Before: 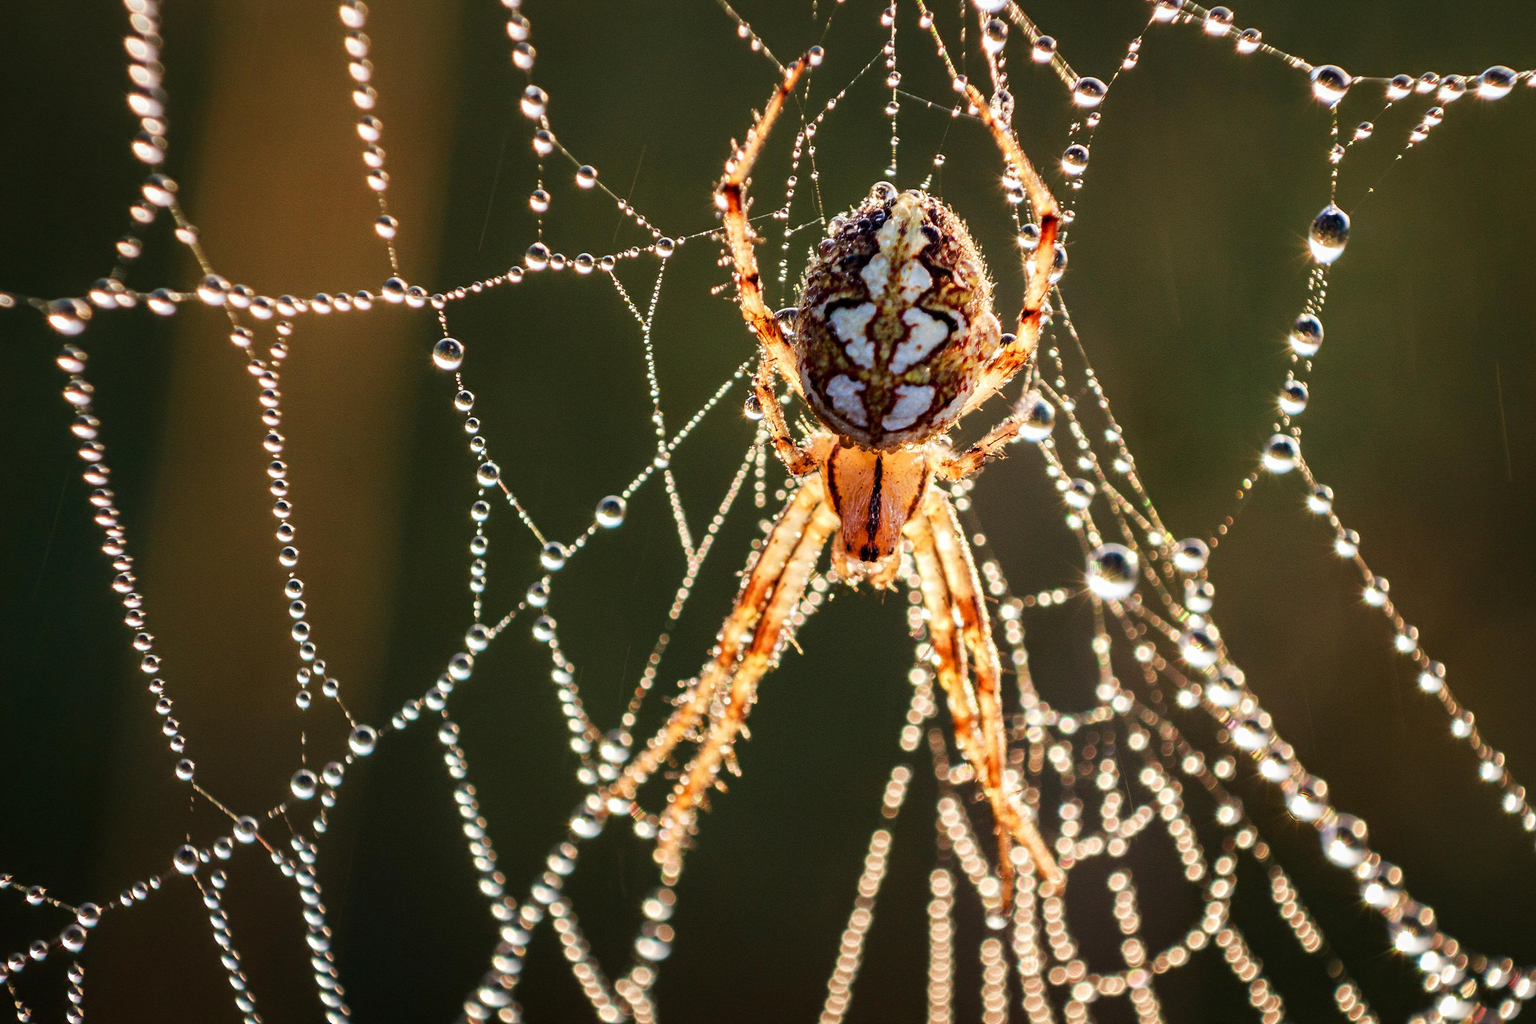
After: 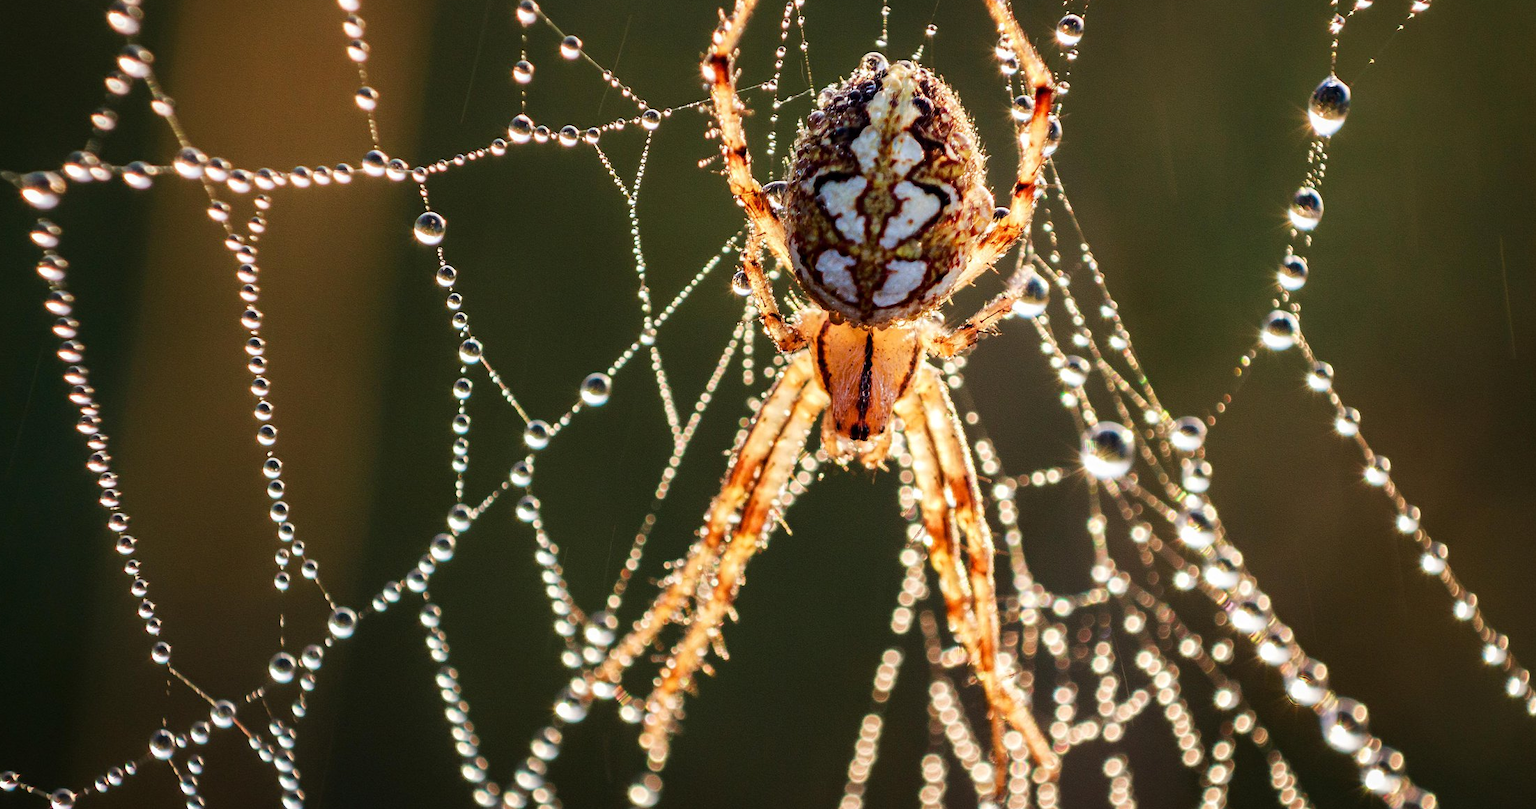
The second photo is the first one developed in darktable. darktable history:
crop and rotate: left 1.801%, top 12.847%, right 0.215%, bottom 9.621%
tone equalizer: mask exposure compensation -0.508 EV
